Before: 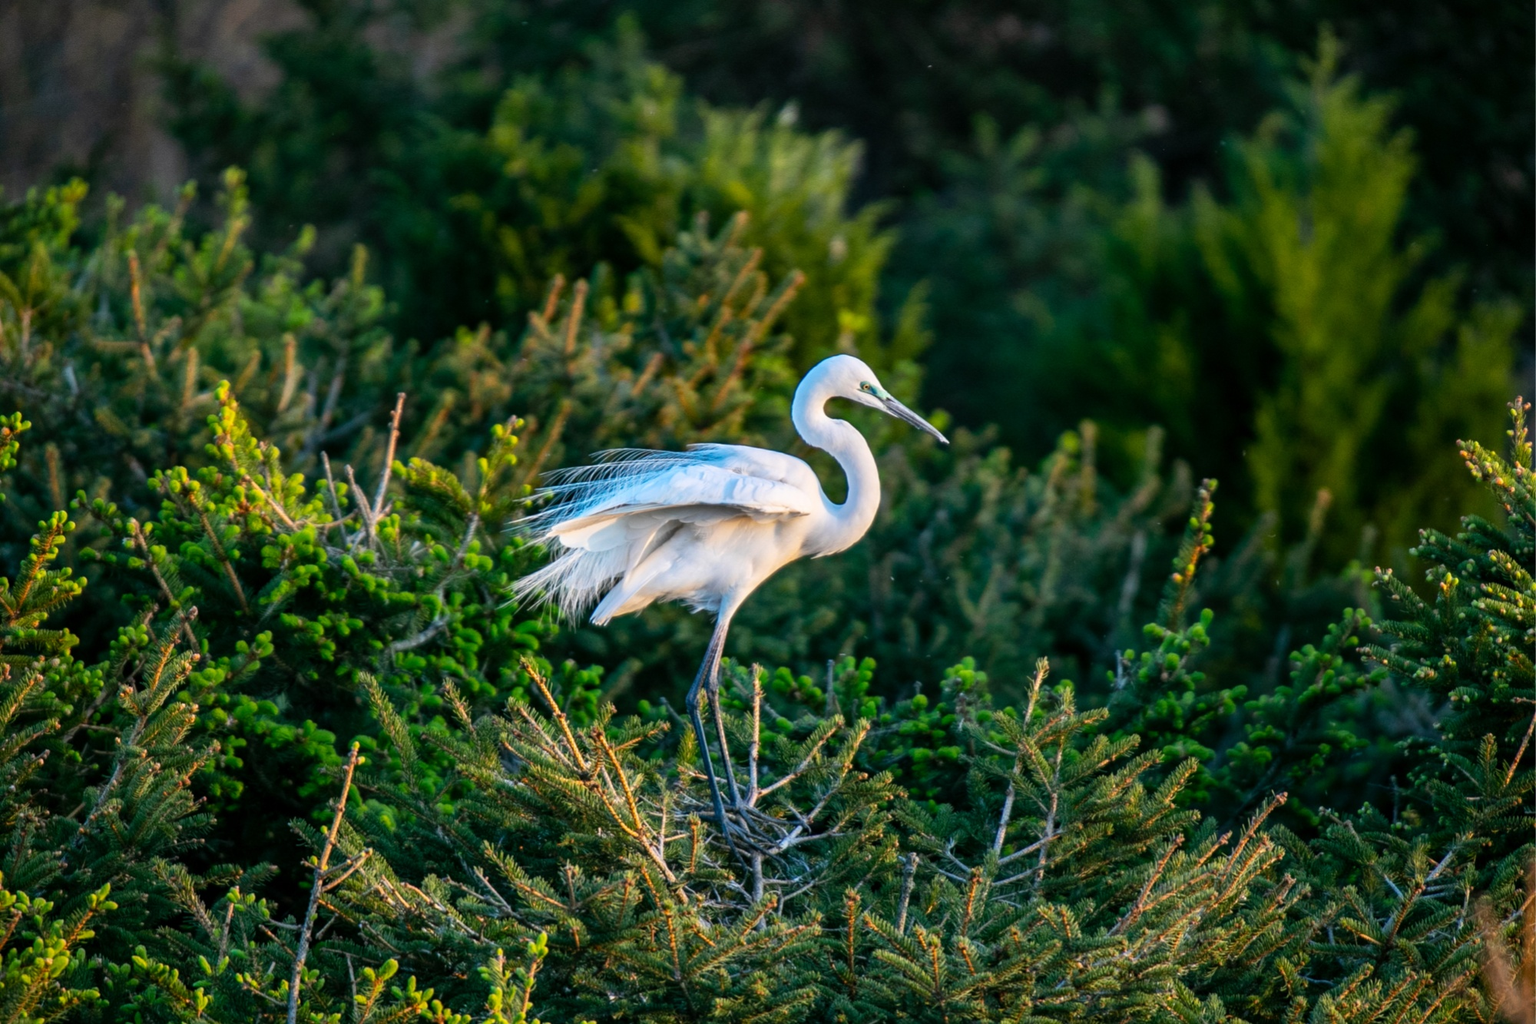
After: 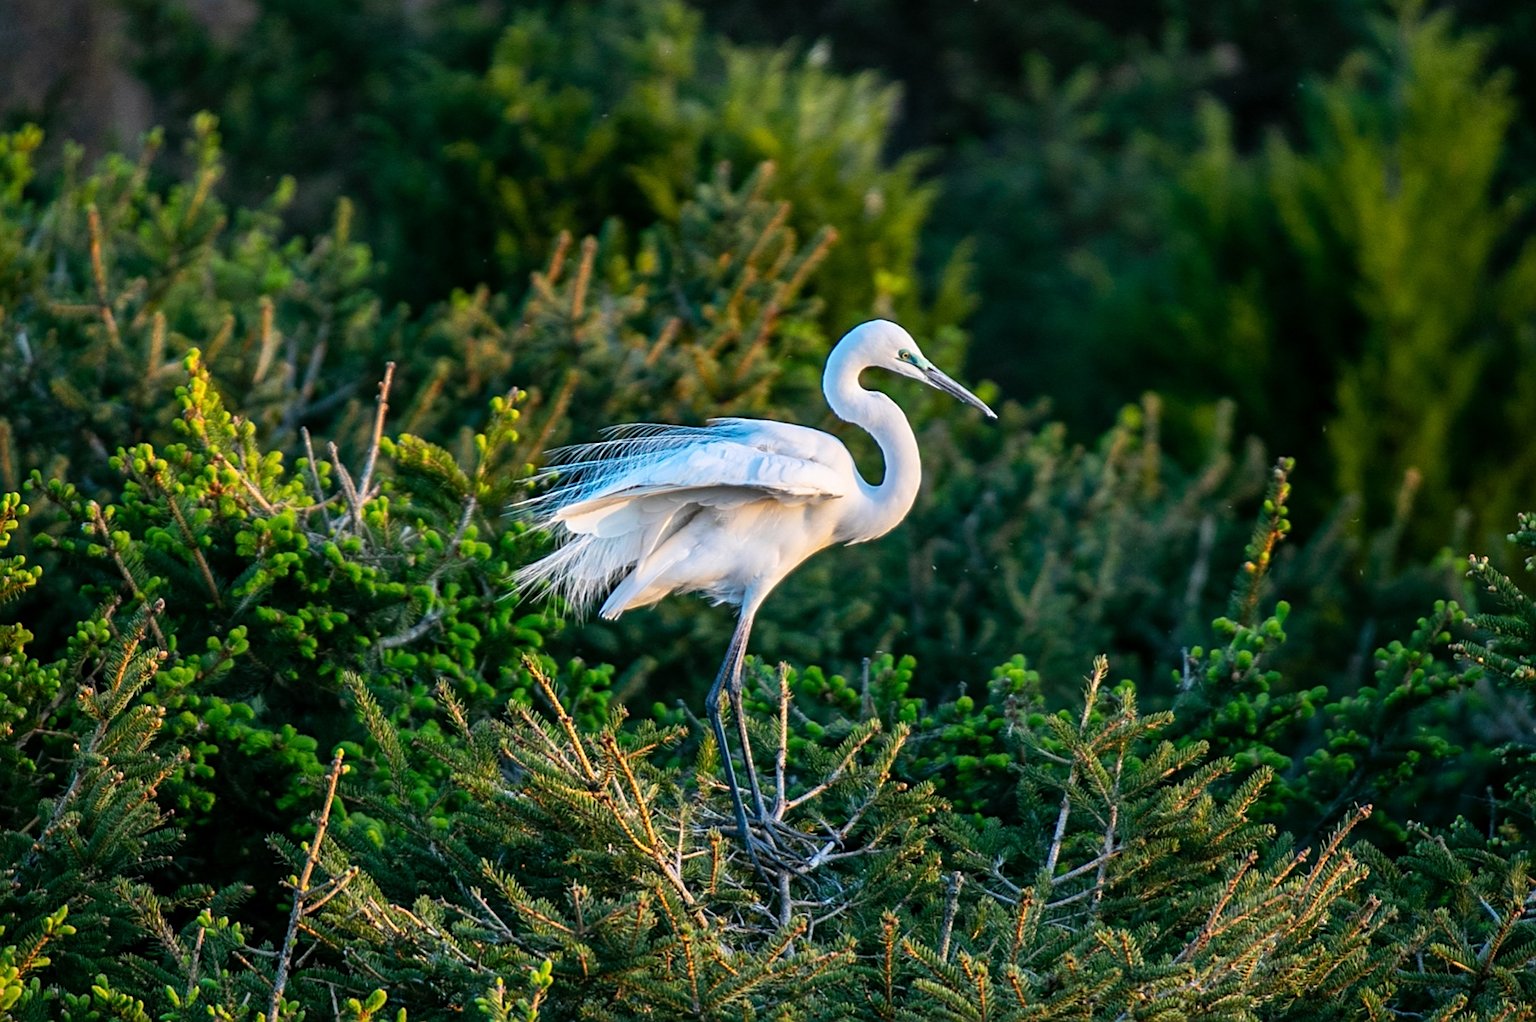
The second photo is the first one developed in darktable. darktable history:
crop: left 3.229%, top 6.465%, right 6.499%, bottom 3.296%
sharpen: on, module defaults
